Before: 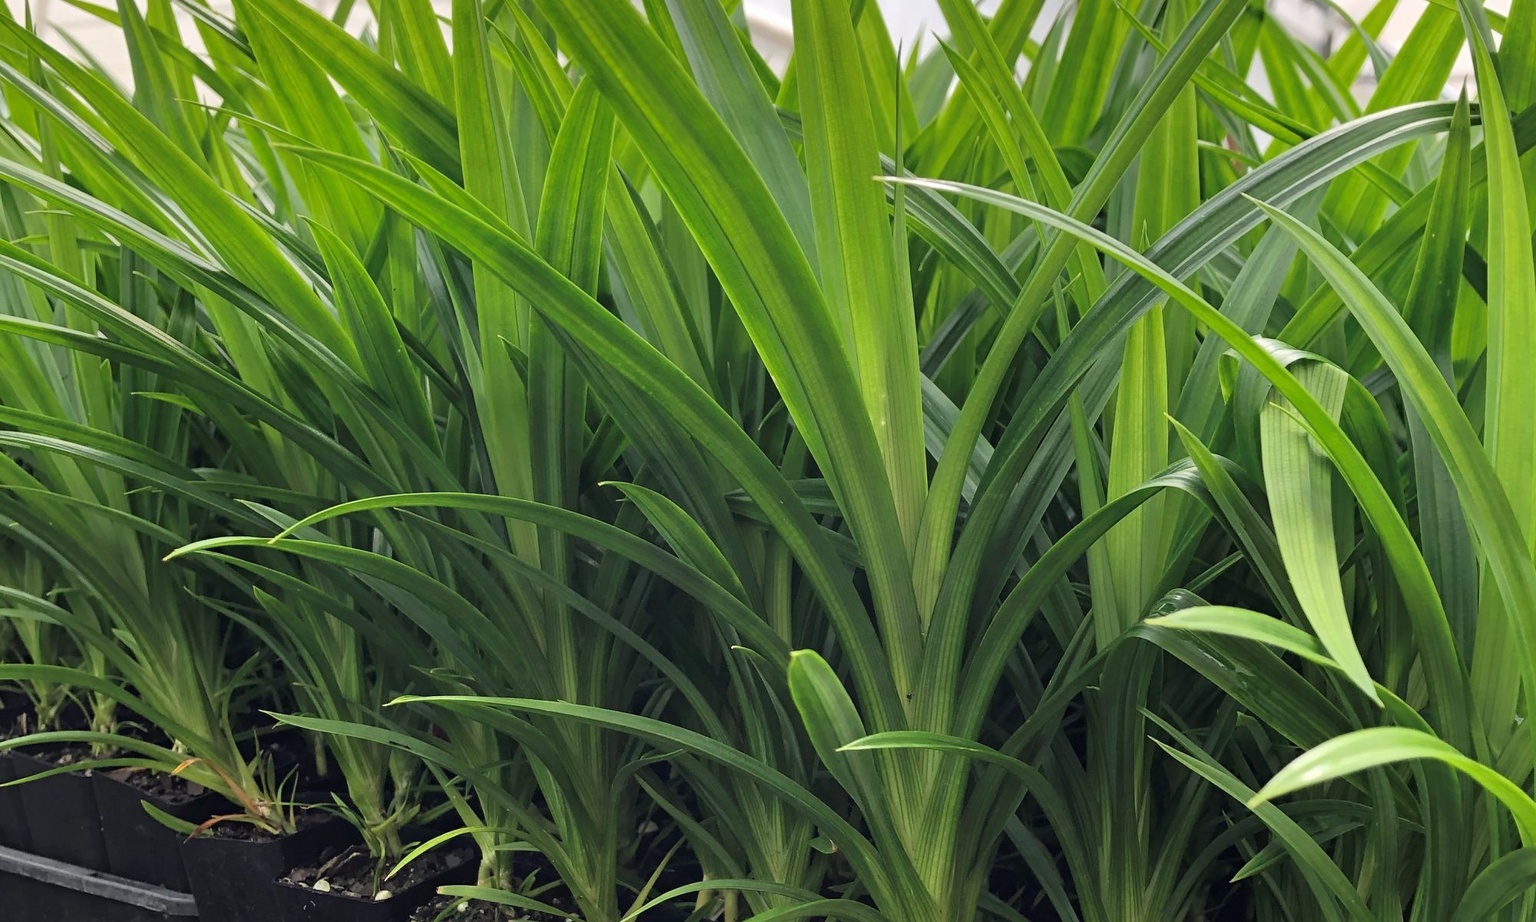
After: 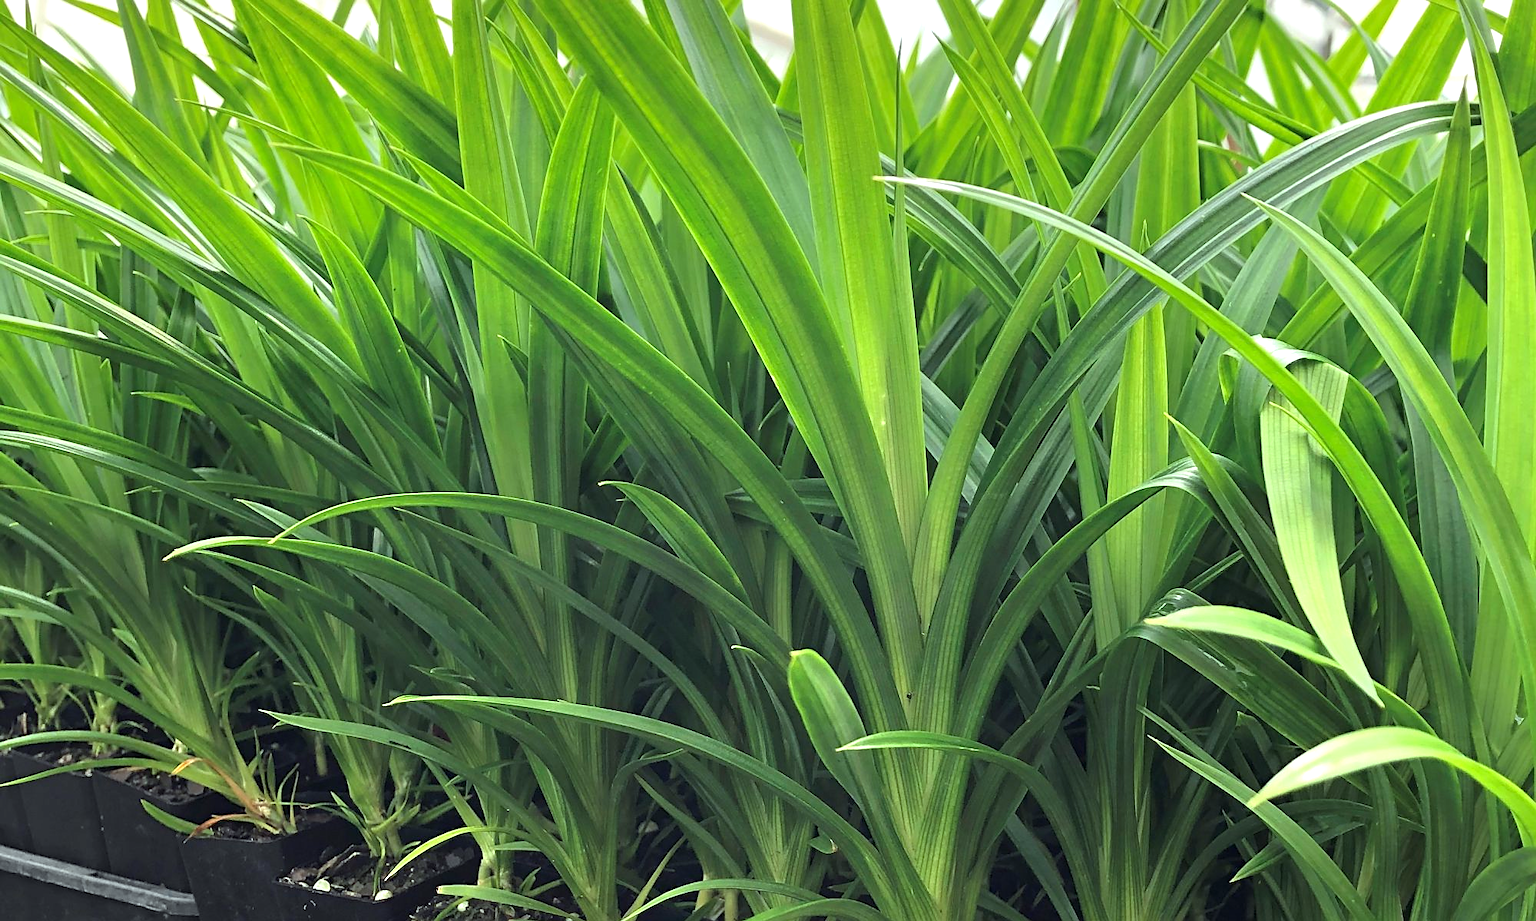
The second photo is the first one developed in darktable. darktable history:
sharpen: radius 1.864, amount 0.398, threshold 1.271
color correction: highlights a* -6.69, highlights b* 0.49
exposure: black level correction 0, exposure 0.7 EV, compensate exposure bias true, compensate highlight preservation false
